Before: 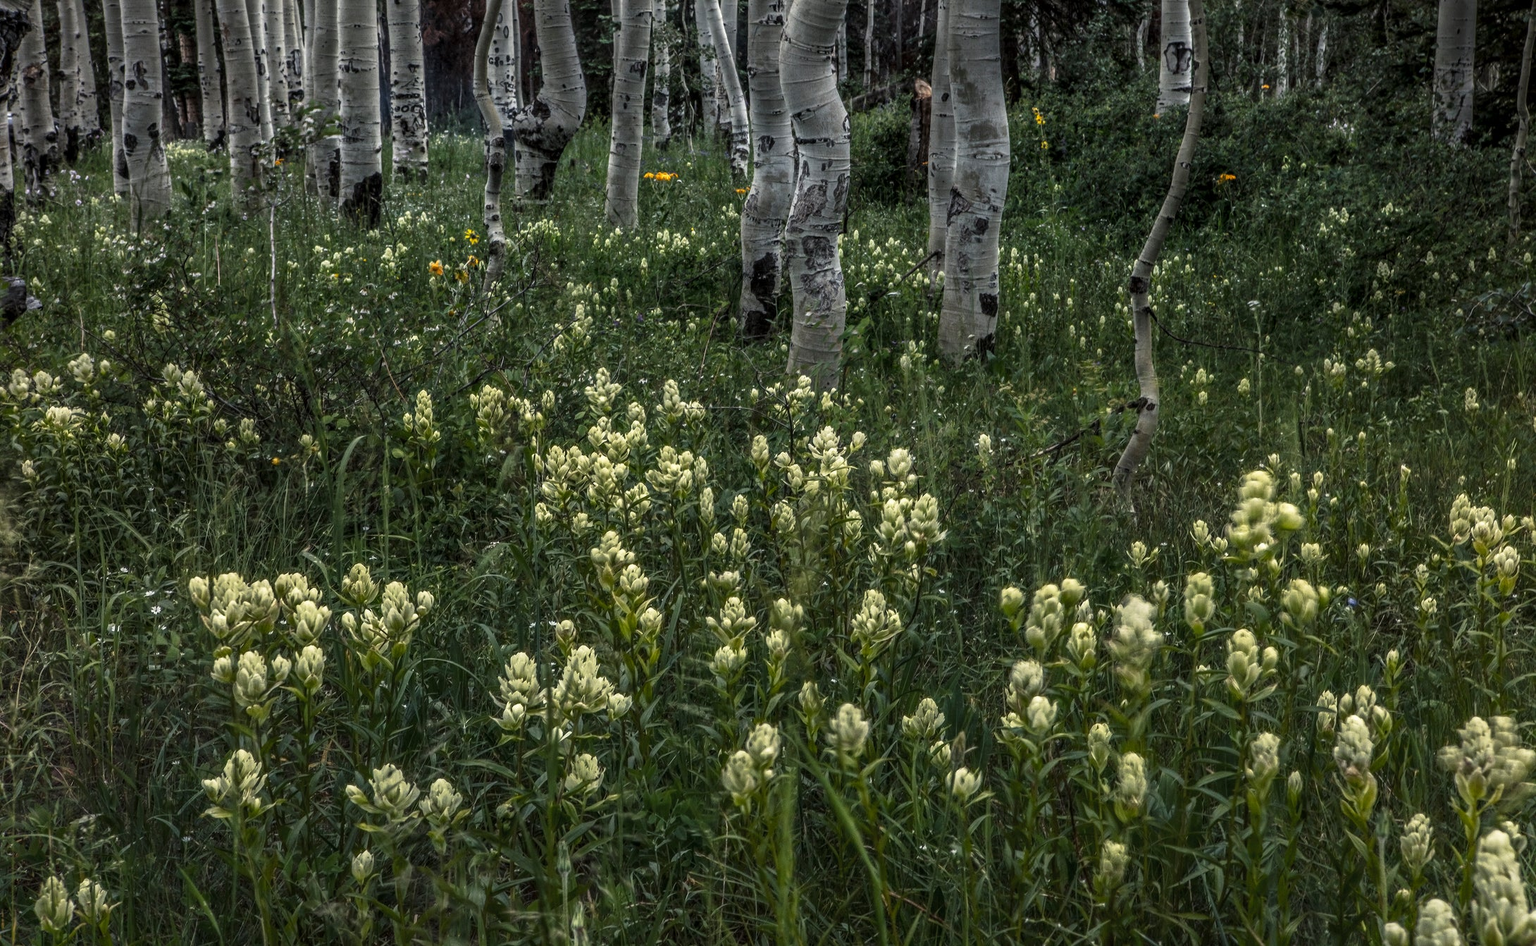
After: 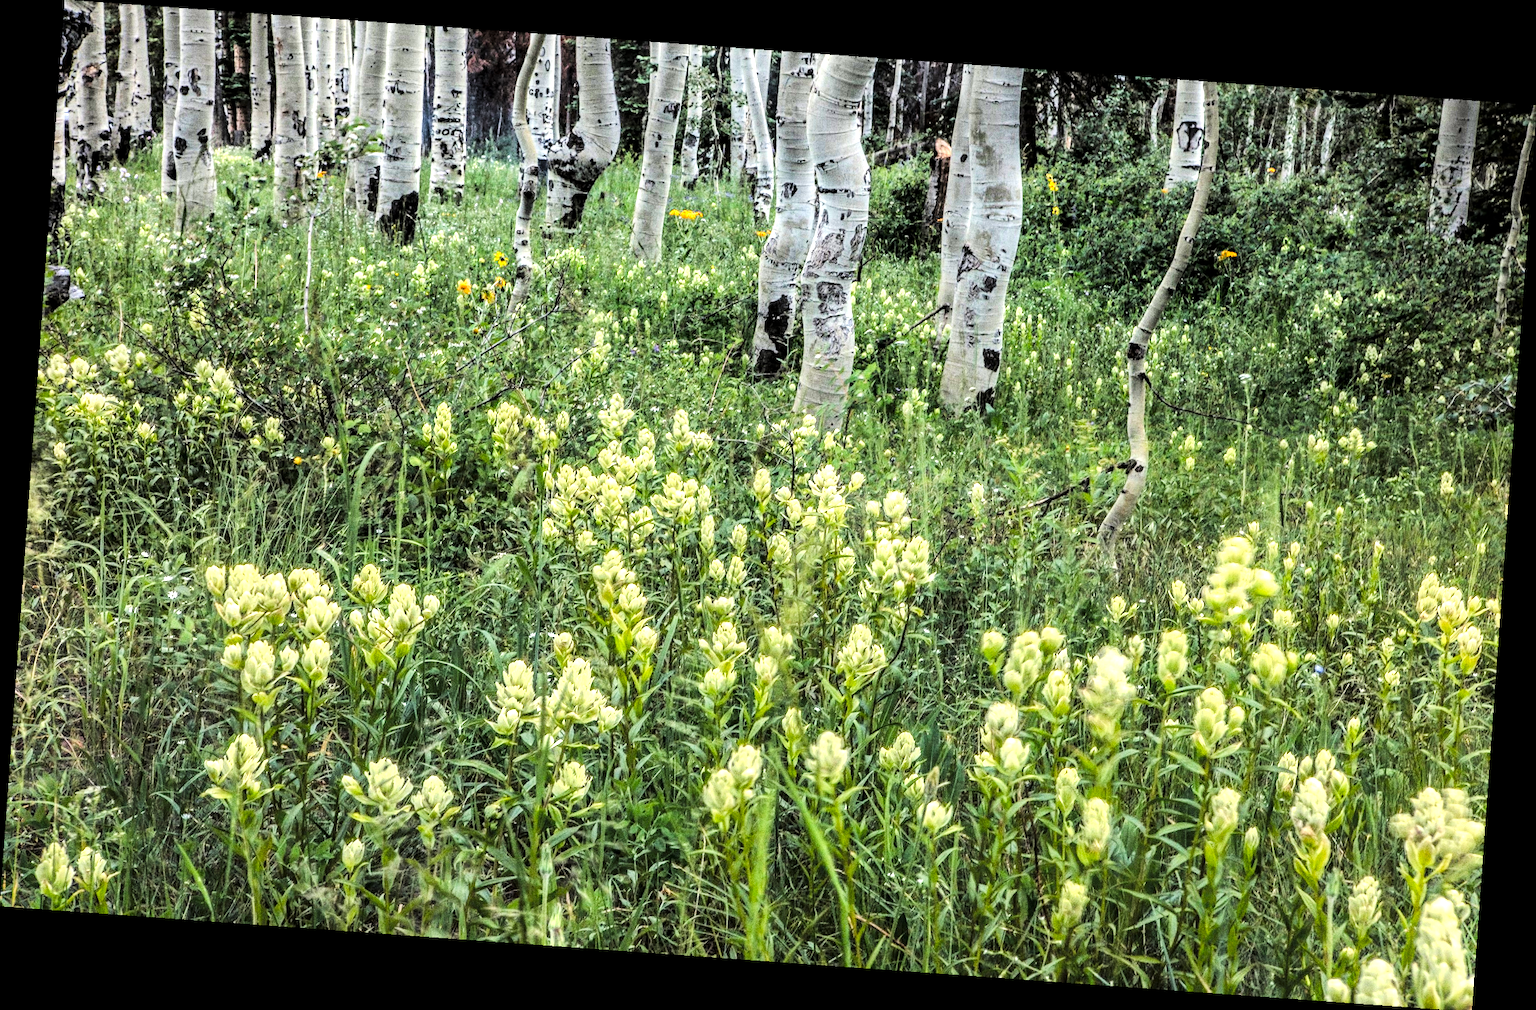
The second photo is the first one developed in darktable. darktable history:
rotate and perspective: rotation 4.1°, automatic cropping off
tone curve: curves: ch0 [(0, 0) (0.004, 0) (0.133, 0.071) (0.341, 0.453) (0.839, 0.922) (1, 1)], color space Lab, linked channels, preserve colors none
color correction: saturation 1.1
exposure: black level correction 0, exposure 1.5 EV, compensate exposure bias true, compensate highlight preservation false
grain: coarseness 0.09 ISO, strength 40%
